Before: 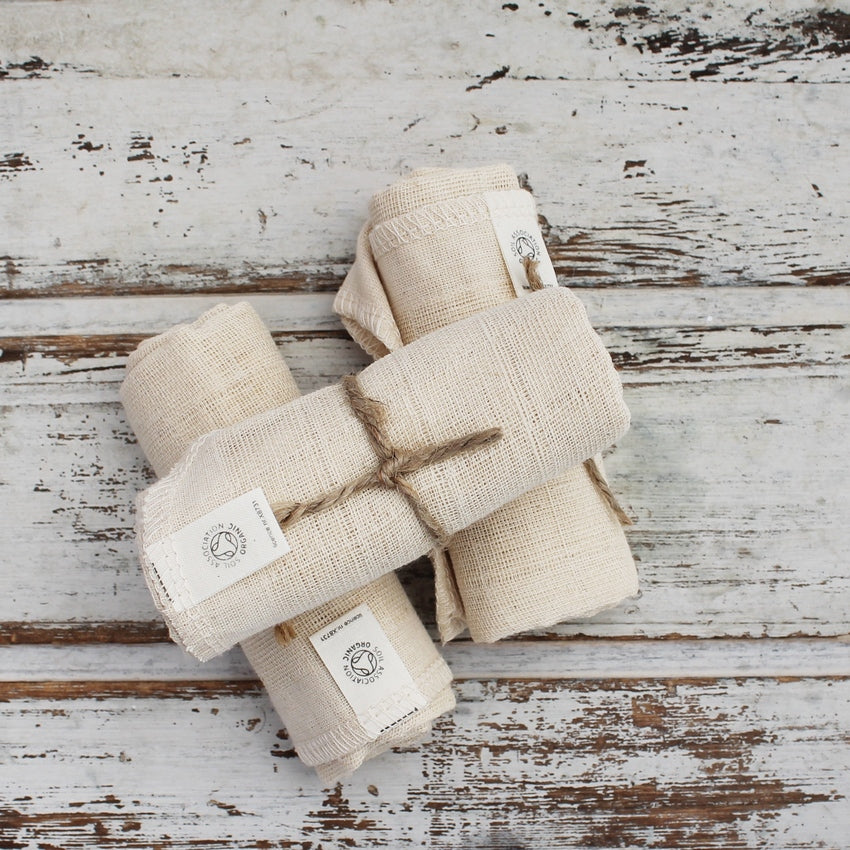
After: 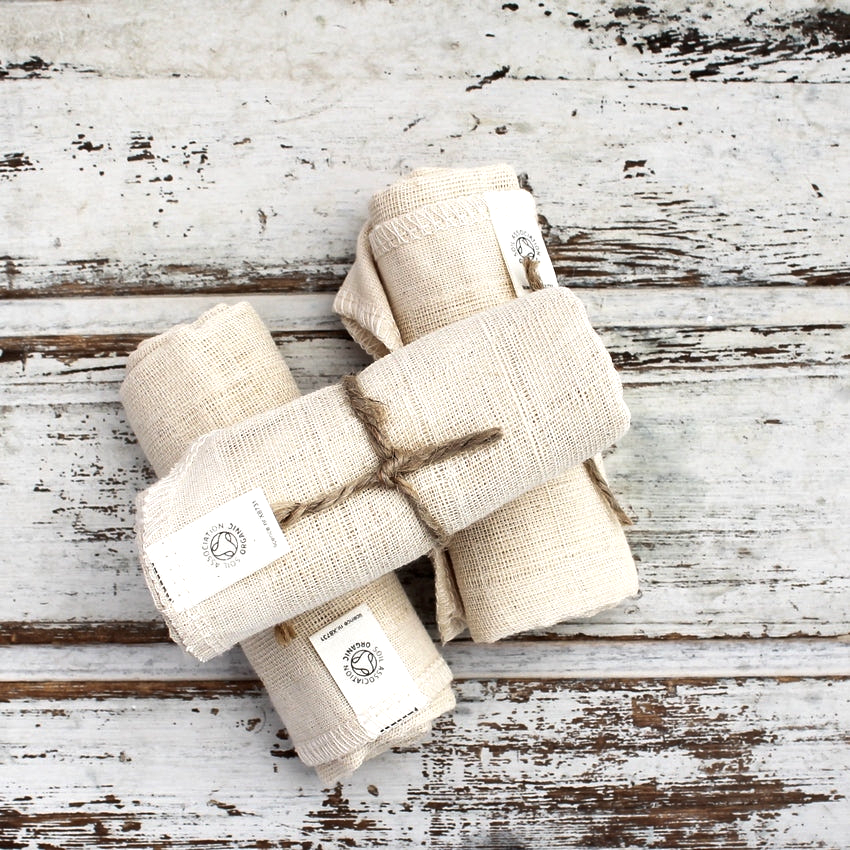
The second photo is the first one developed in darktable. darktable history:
color balance rgb: shadows lift › luminance -9.613%, global offset › luminance -0.468%, perceptual saturation grading › global saturation 0.676%, perceptual brilliance grading › global brilliance 15.591%, perceptual brilliance grading › shadows -35.22%
